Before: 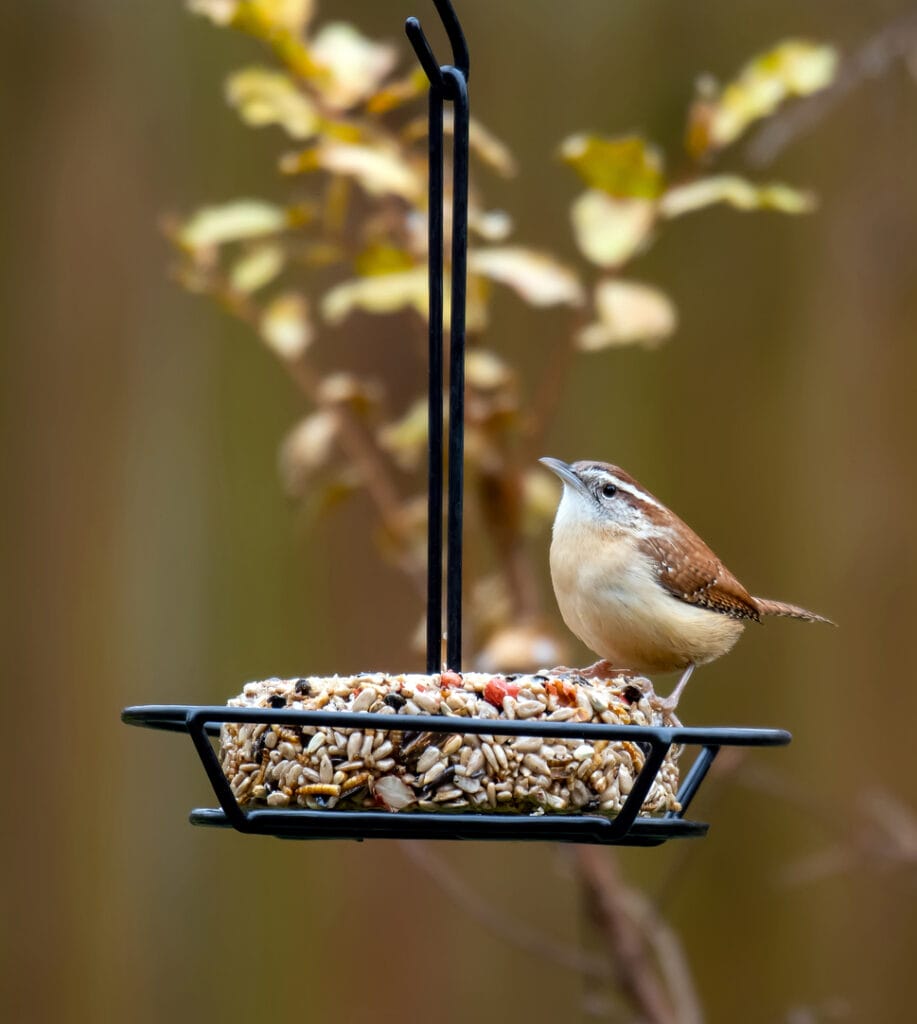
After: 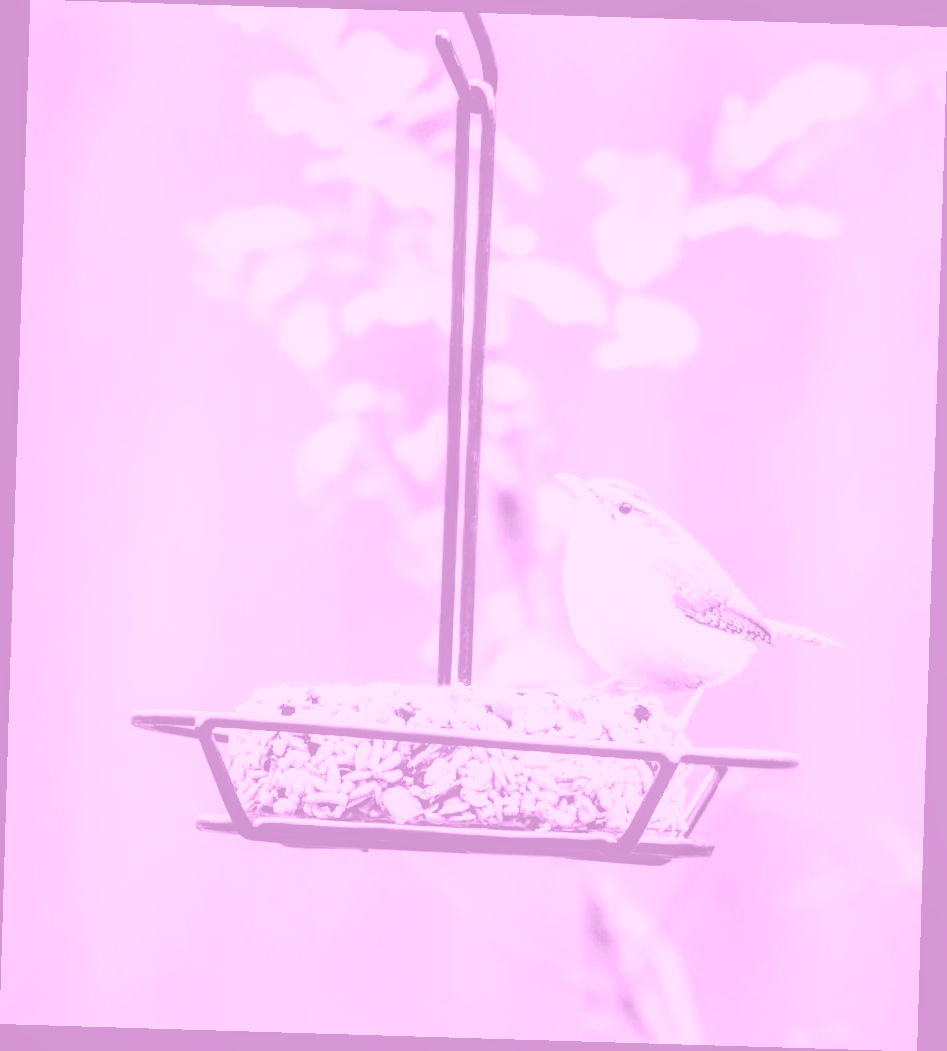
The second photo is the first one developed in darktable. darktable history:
local contrast: on, module defaults
rotate and perspective: rotation 1.72°, automatic cropping off
exposure: black level correction 0, exposure 0.953 EV, compensate exposure bias true, compensate highlight preservation false
base curve: curves: ch0 [(0, 0) (0.007, 0.004) (0.027, 0.03) (0.046, 0.07) (0.207, 0.54) (0.442, 0.872) (0.673, 0.972) (1, 1)], preserve colors none
tone curve: curves: ch0 [(0, 0) (0.051, 0.047) (0.102, 0.099) (0.228, 0.262) (0.446, 0.527) (0.695, 0.778) (0.908, 0.946) (1, 1)]; ch1 [(0, 0) (0.339, 0.298) (0.402, 0.363) (0.453, 0.413) (0.485, 0.469) (0.494, 0.493) (0.504, 0.501) (0.525, 0.533) (0.563, 0.591) (0.597, 0.631) (1, 1)]; ch2 [(0, 0) (0.48, 0.48) (0.504, 0.5) (0.539, 0.554) (0.59, 0.628) (0.642, 0.682) (0.824, 0.815) (1, 1)], color space Lab, independent channels, preserve colors none
colorize: hue 331.2°, saturation 75%, source mix 30.28%, lightness 70.52%, version 1
